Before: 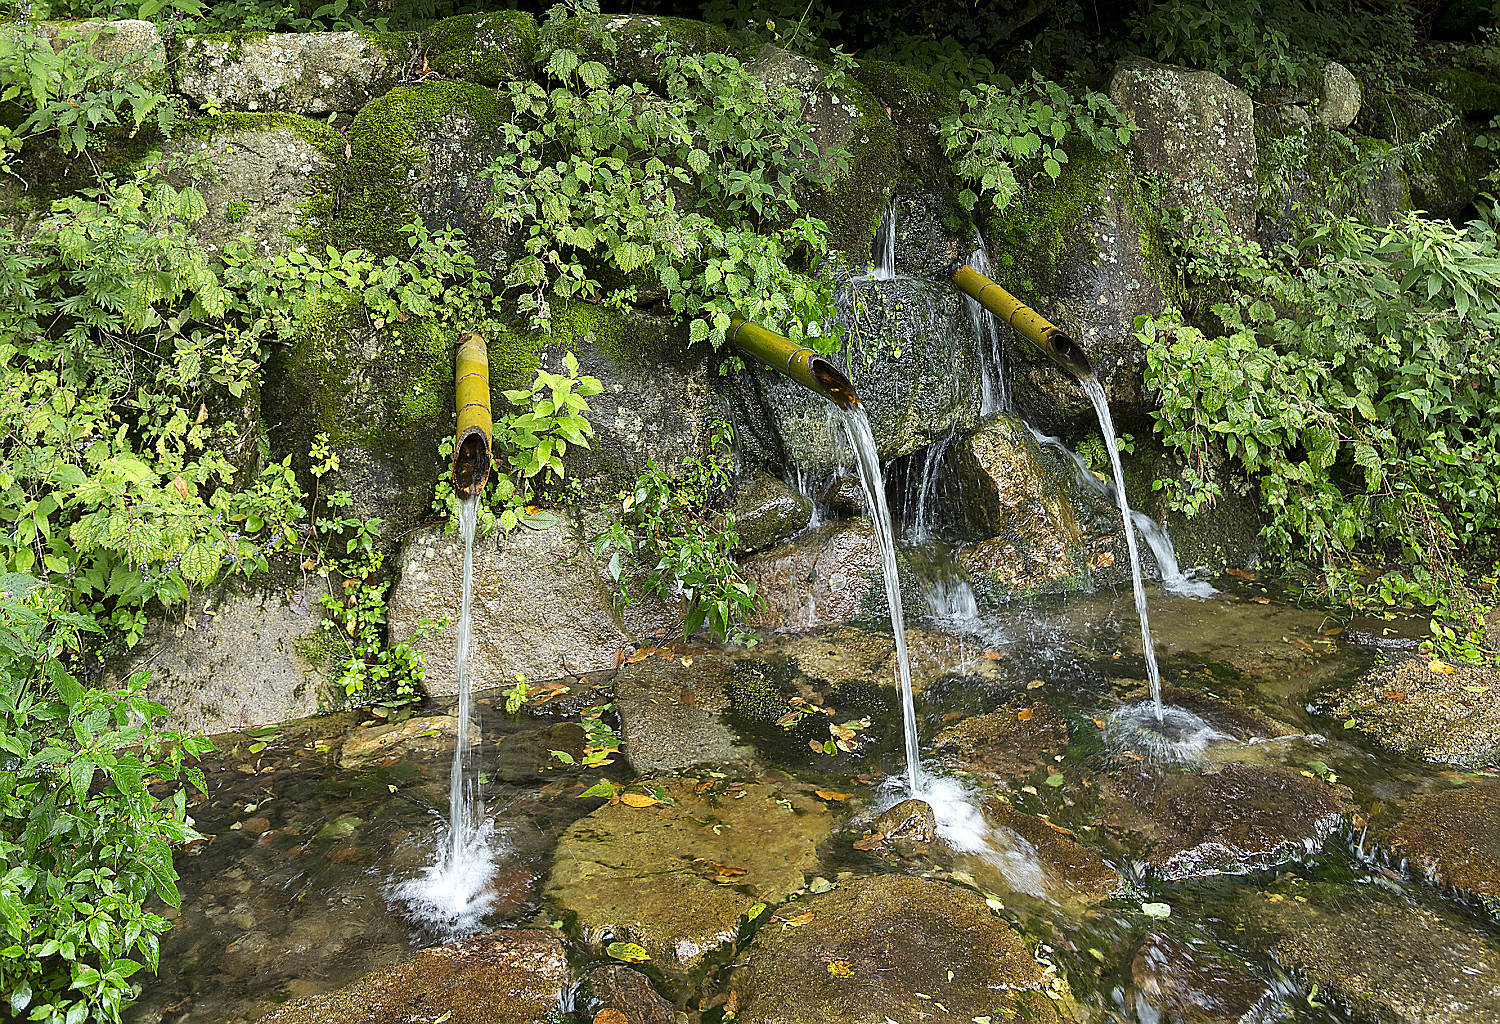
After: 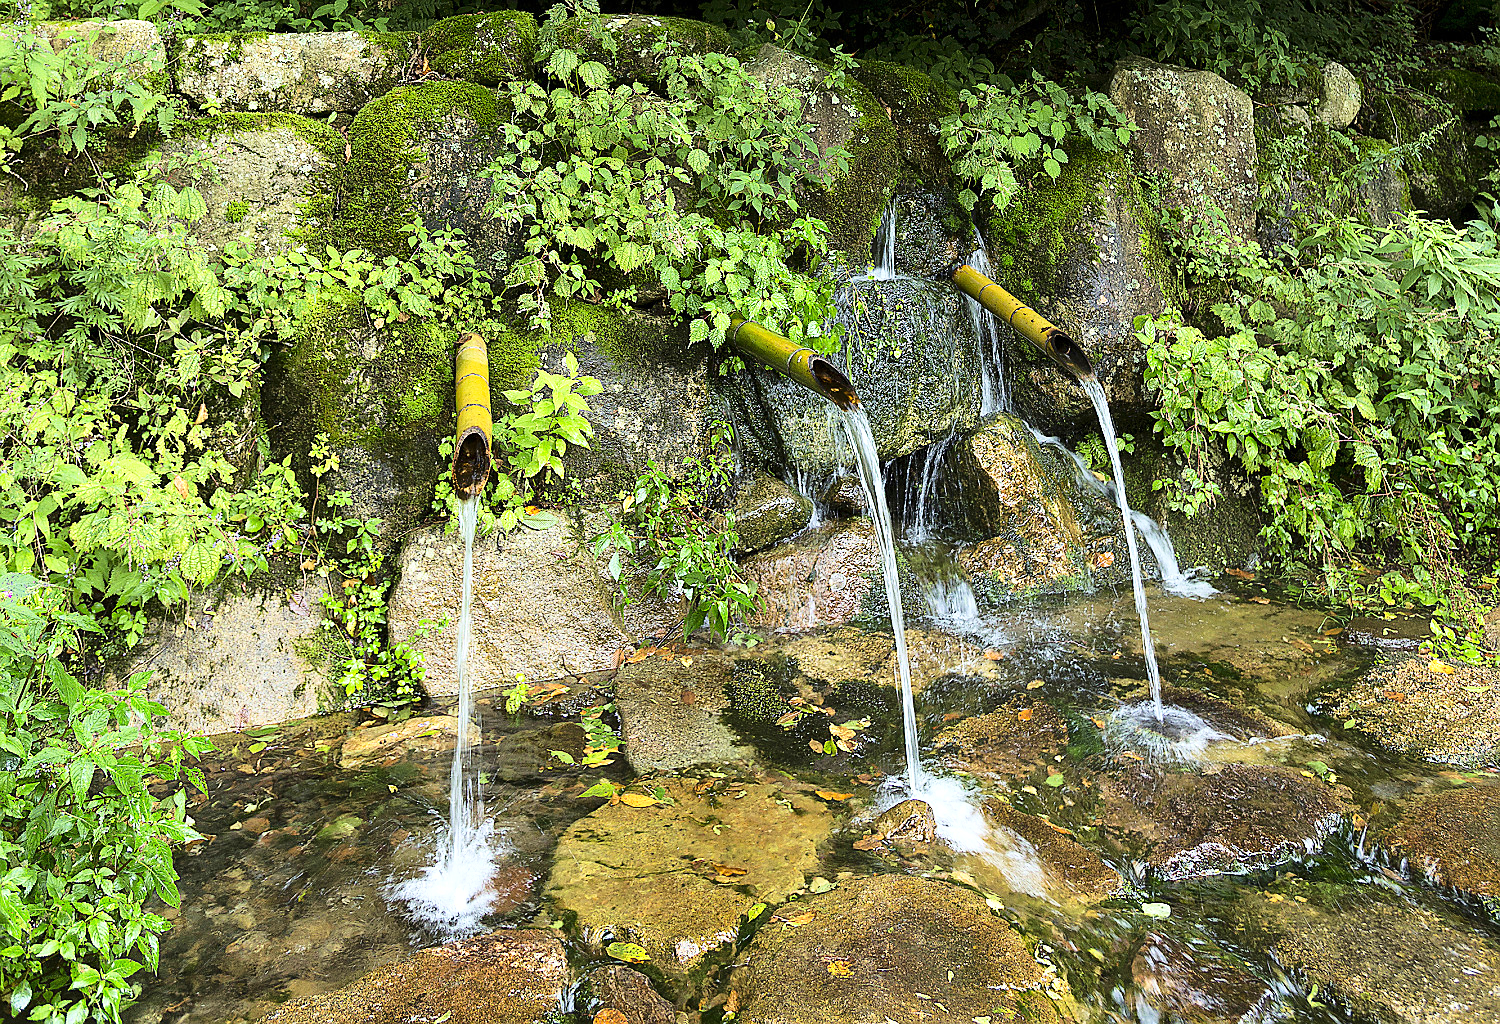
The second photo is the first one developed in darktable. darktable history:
velvia: on, module defaults
base curve: curves: ch0 [(0, 0) (0.028, 0.03) (0.121, 0.232) (0.46, 0.748) (0.859, 0.968) (1, 1)]
